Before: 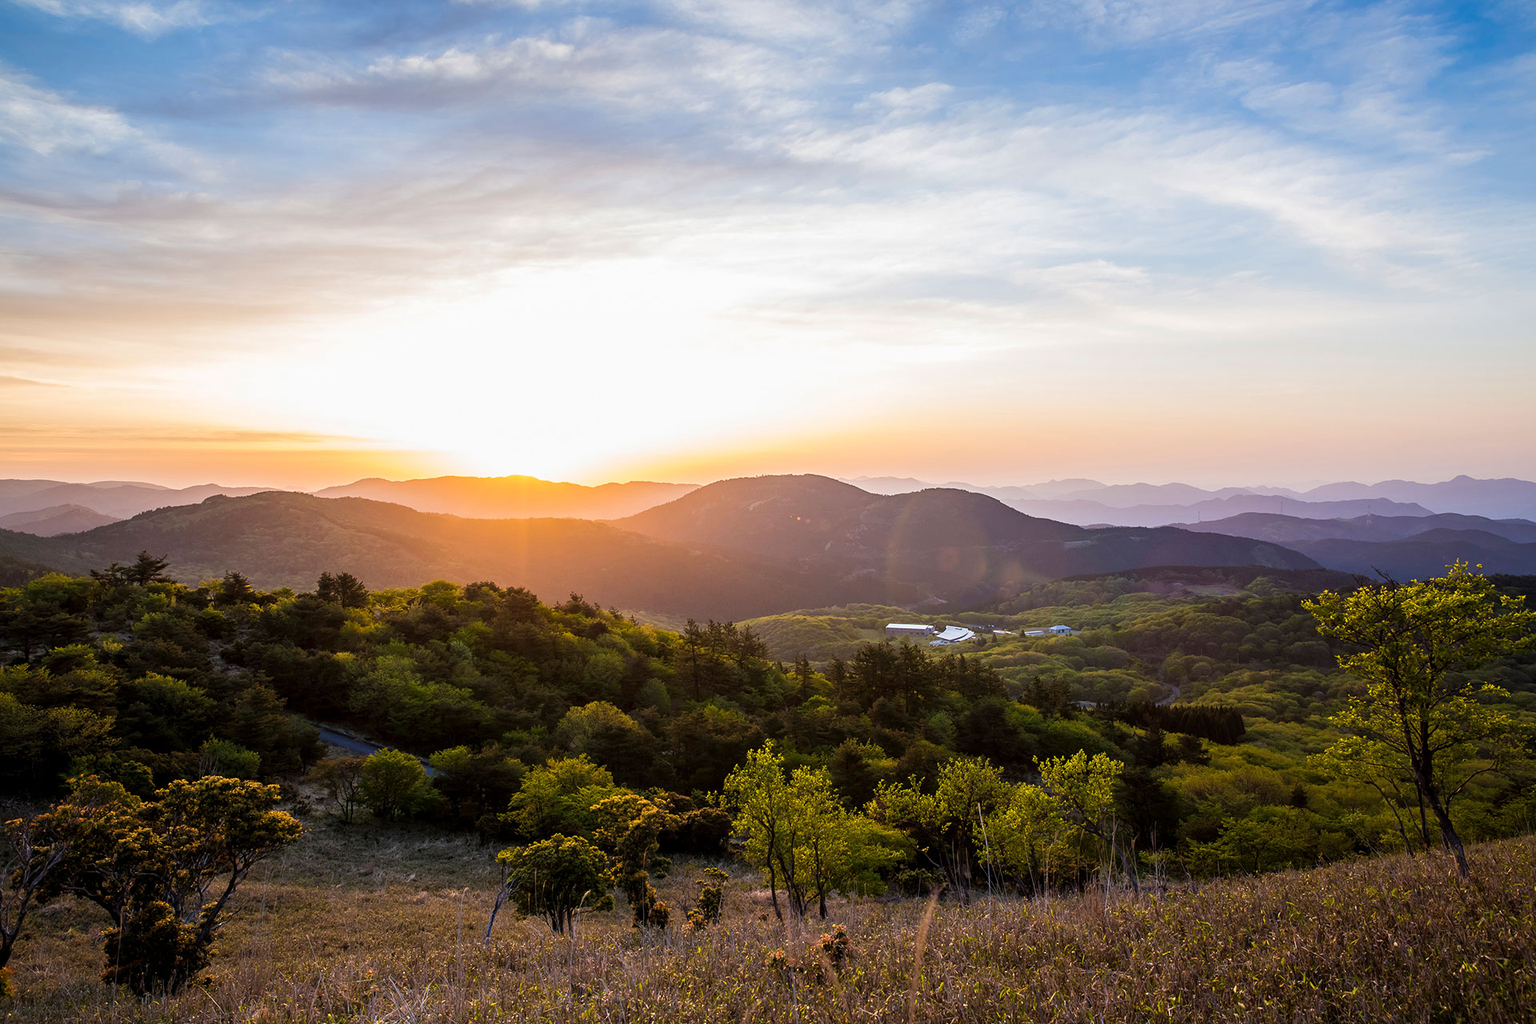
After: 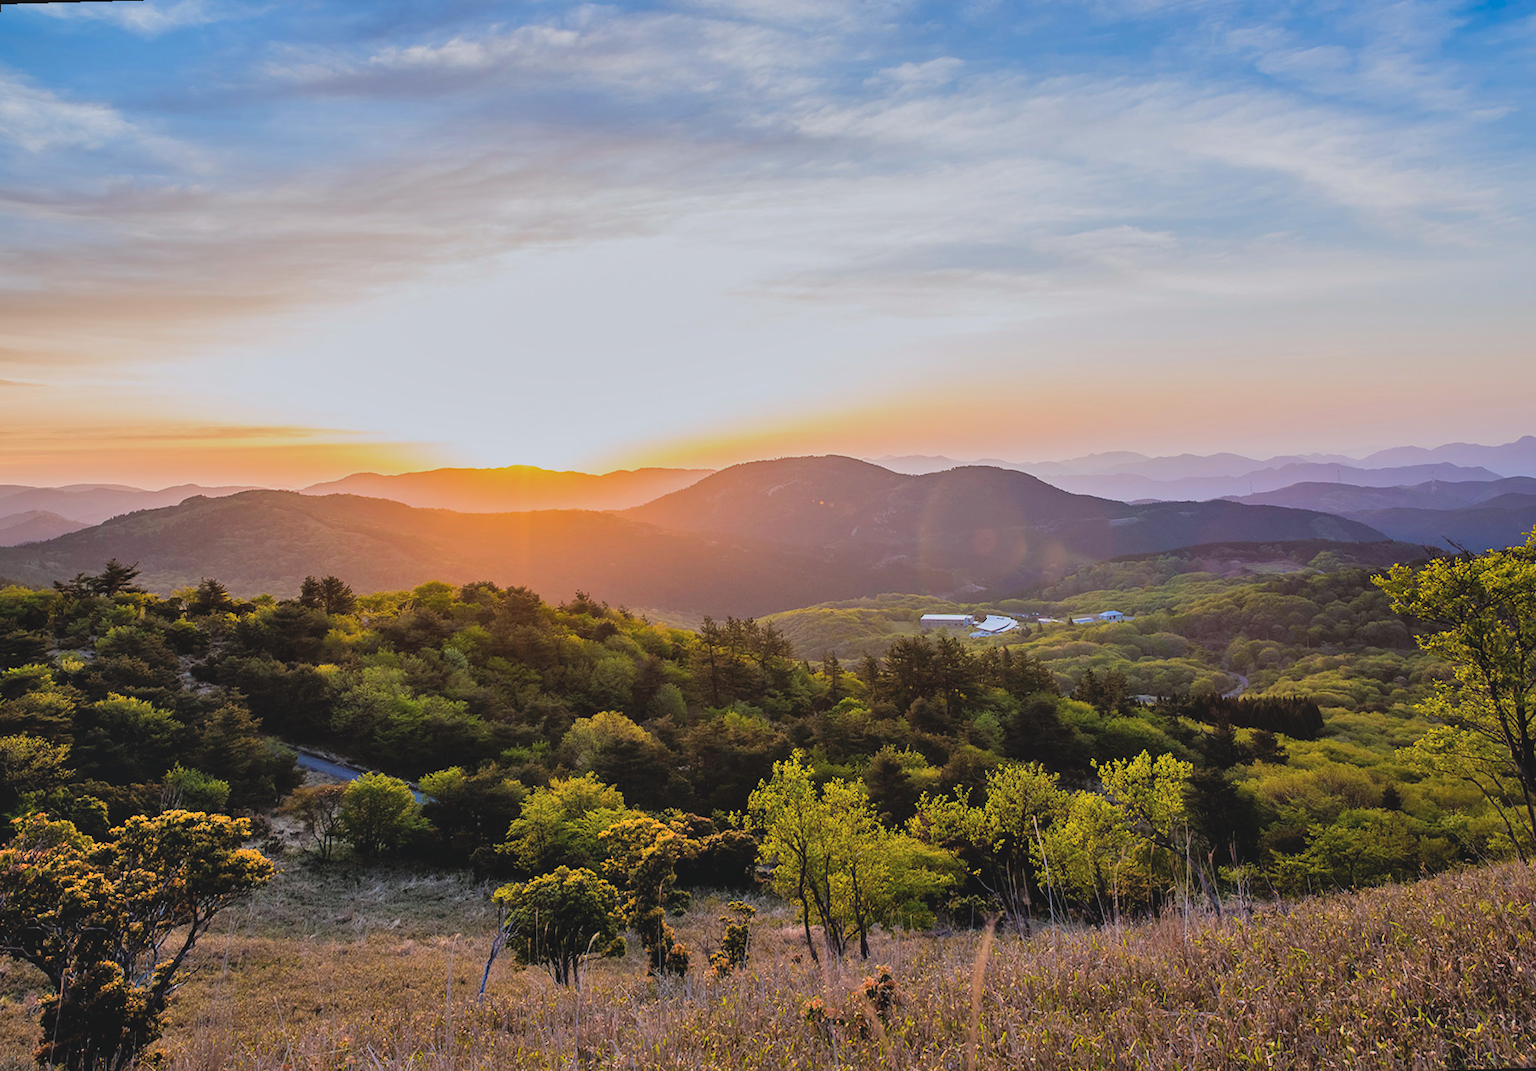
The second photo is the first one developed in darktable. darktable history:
filmic rgb: black relative exposure -15 EV, white relative exposure 3 EV, threshold 6 EV, target black luminance 0%, hardness 9.27, latitude 99%, contrast 0.912, shadows ↔ highlights balance 0.505%, add noise in highlights 0, color science v3 (2019), use custom middle-gray values true, iterations of high-quality reconstruction 0, contrast in highlights soft, enable highlight reconstruction true
shadows and highlights: white point adjustment 1, soften with gaussian
color correction: highlights a* -0.137, highlights b* -5.91, shadows a* -0.137, shadows b* -0.137
rotate and perspective: rotation -1.68°, lens shift (vertical) -0.146, crop left 0.049, crop right 0.912, crop top 0.032, crop bottom 0.96
contrast brightness saturation: contrast -0.1, brightness 0.05, saturation 0.08
